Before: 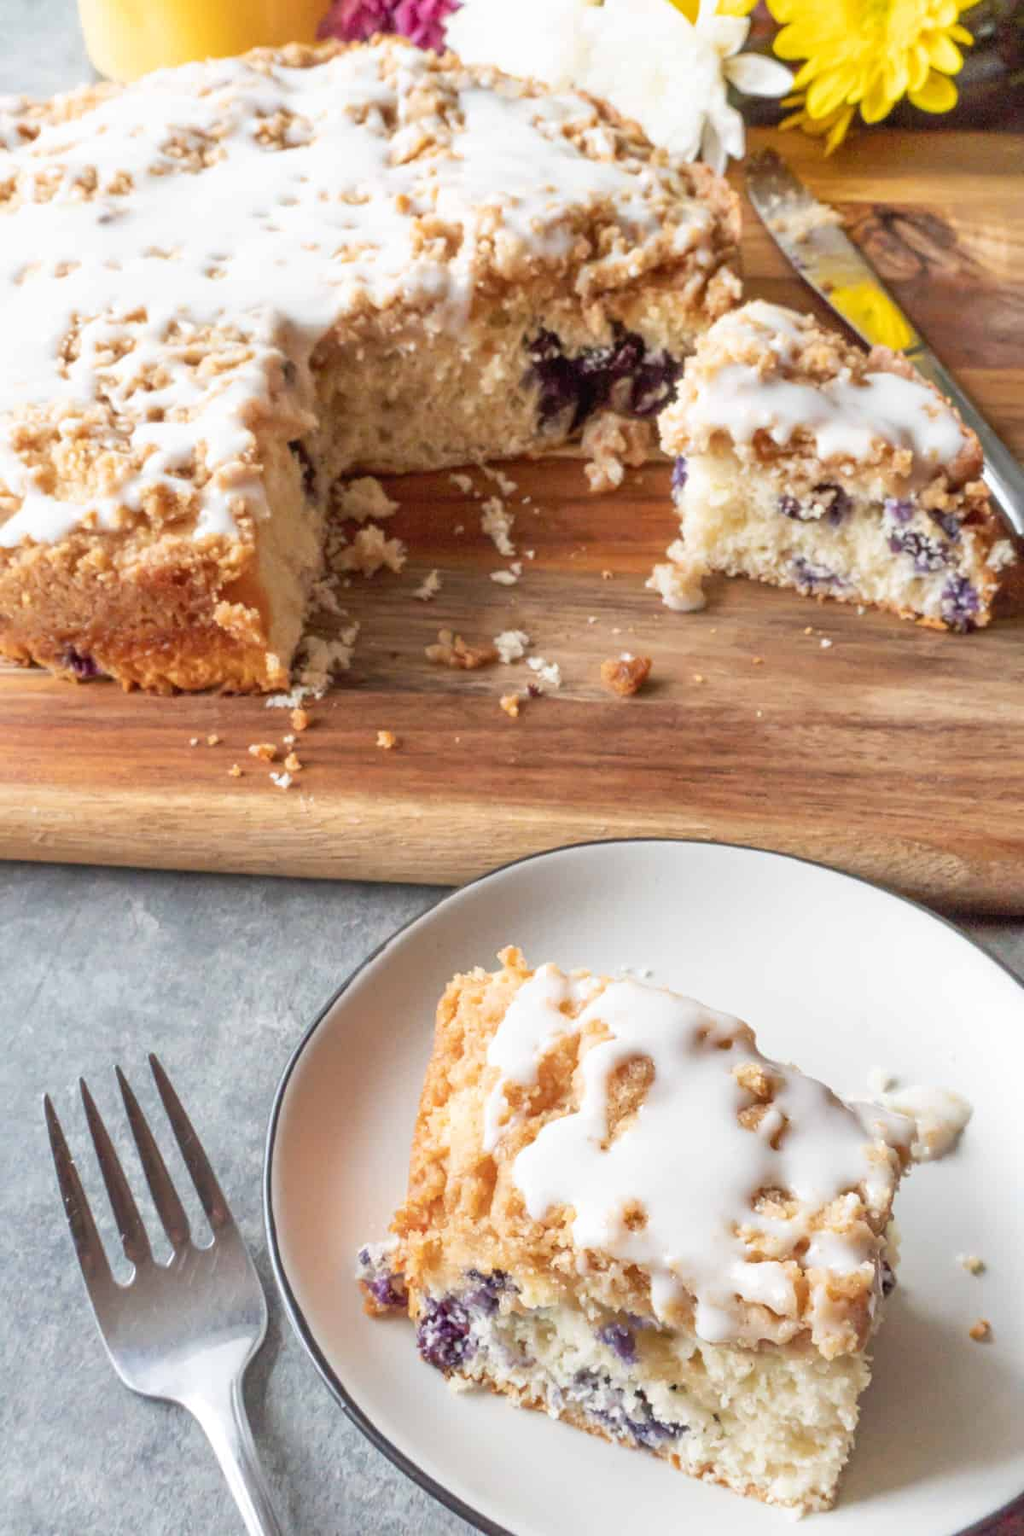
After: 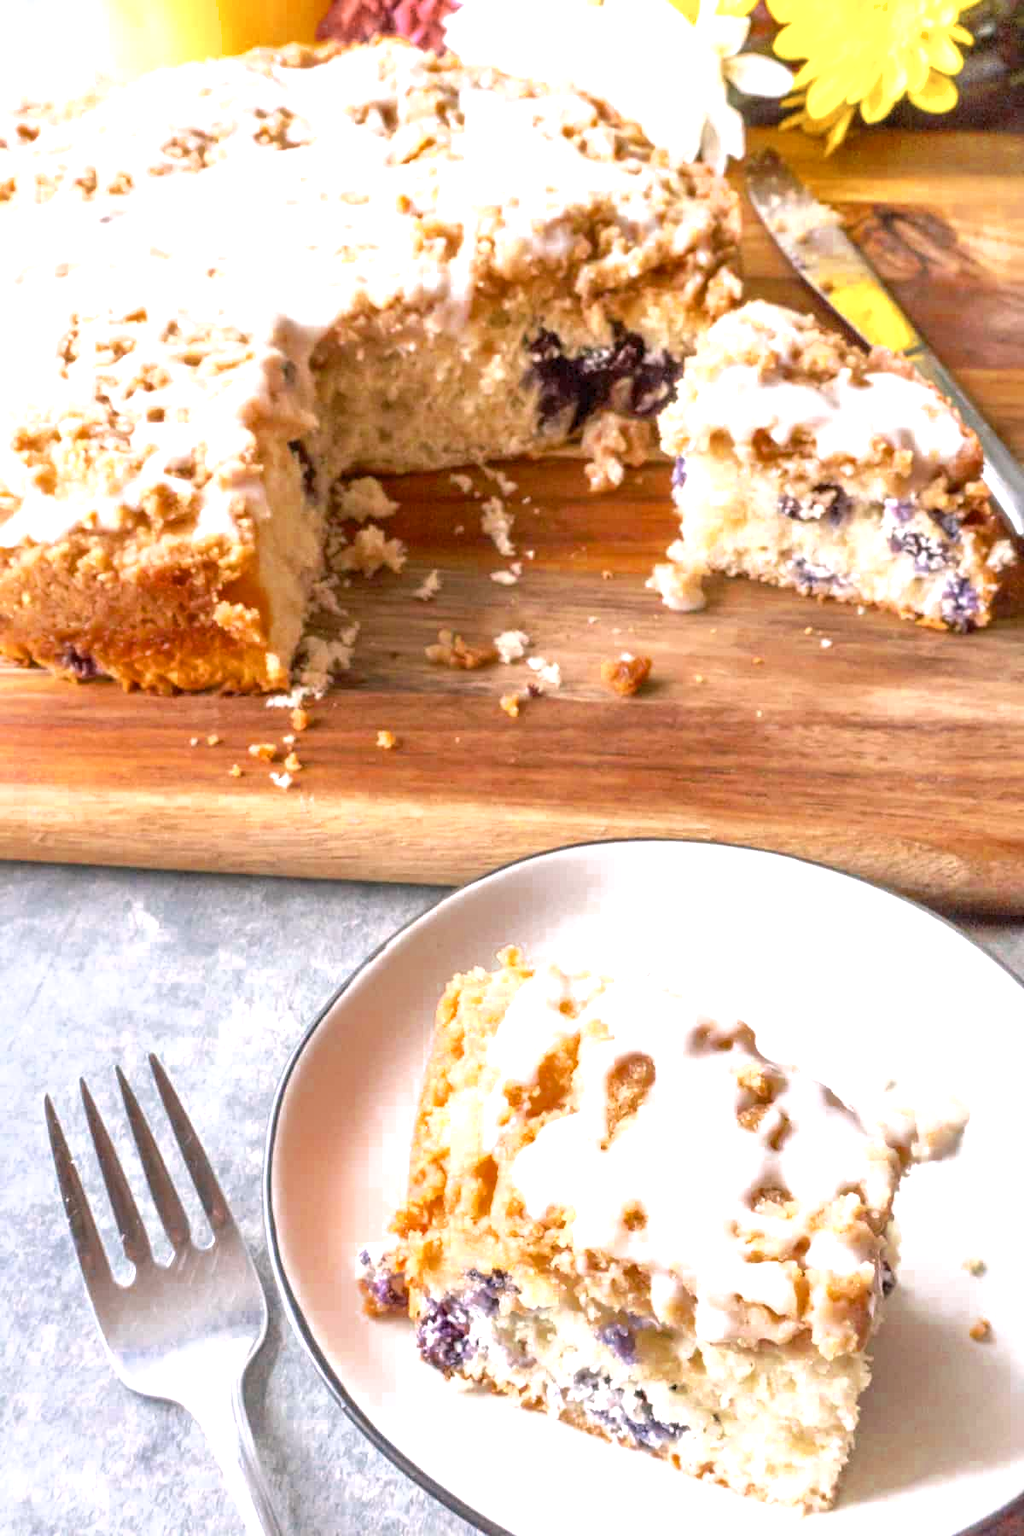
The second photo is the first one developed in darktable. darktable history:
exposure: black level correction 0, exposure 1 EV, compensate exposure bias true, compensate highlight preservation false
color zones: curves: ch0 [(0, 0.5) (0.125, 0.4) (0.25, 0.5) (0.375, 0.4) (0.5, 0.4) (0.625, 0.35) (0.75, 0.35) (0.875, 0.5)]; ch1 [(0, 0.35) (0.125, 0.45) (0.25, 0.35) (0.375, 0.35) (0.5, 0.35) (0.625, 0.35) (0.75, 0.45) (0.875, 0.35)]; ch2 [(0, 0.6) (0.125, 0.5) (0.25, 0.5) (0.375, 0.6) (0.5, 0.6) (0.625, 0.5) (0.75, 0.5) (0.875, 0.5)]
color balance rgb: shadows lift › chroma 2%, shadows lift › hue 217.2°, power › chroma 0.25%, power › hue 60°, highlights gain › chroma 1.5%, highlights gain › hue 309.6°, global offset › luminance -0.5%, perceptual saturation grading › global saturation 15%, global vibrance 20%
shadows and highlights: shadows 62.66, white point adjustment 0.37, highlights -34.44, compress 83.82%
